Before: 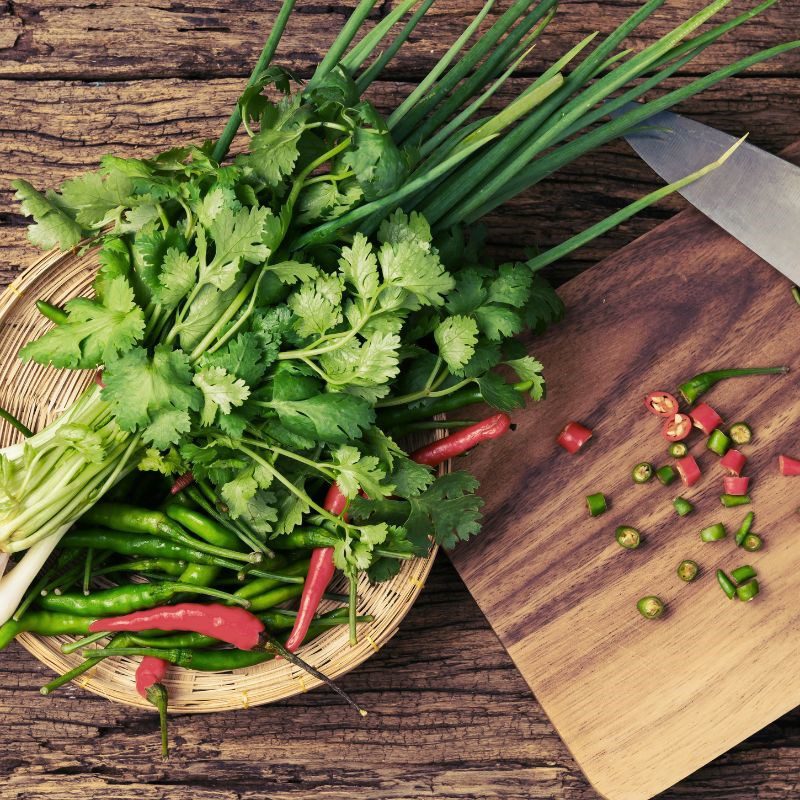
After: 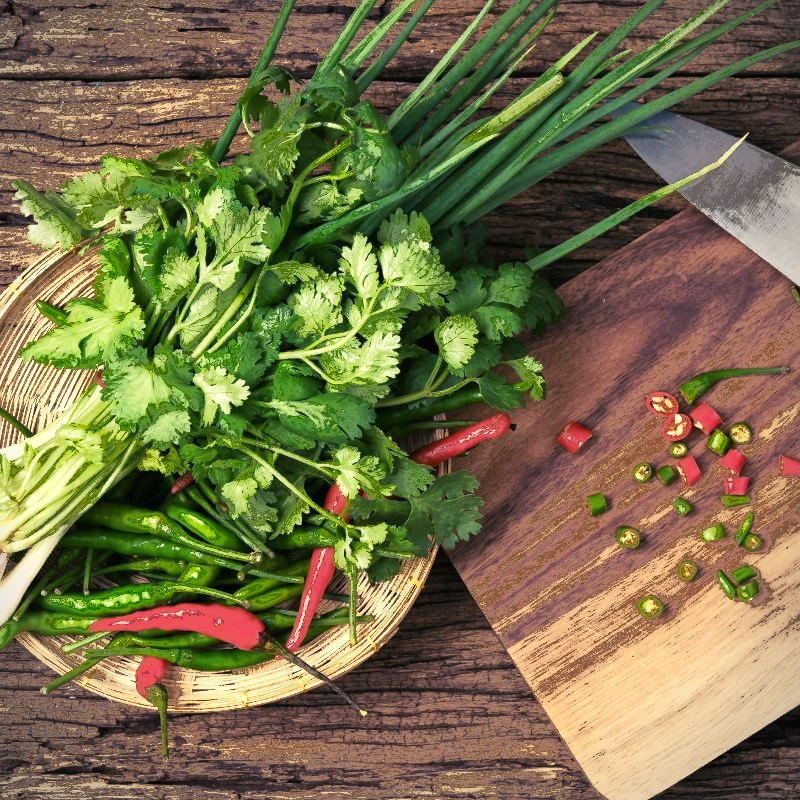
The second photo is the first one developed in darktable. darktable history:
white balance: emerald 1
exposure: exposure 0.426 EV, compensate highlight preservation false
vignetting: fall-off start 92.6%, brightness -0.52, saturation -0.51, center (-0.012, 0)
fill light: exposure -0.73 EV, center 0.69, width 2.2
